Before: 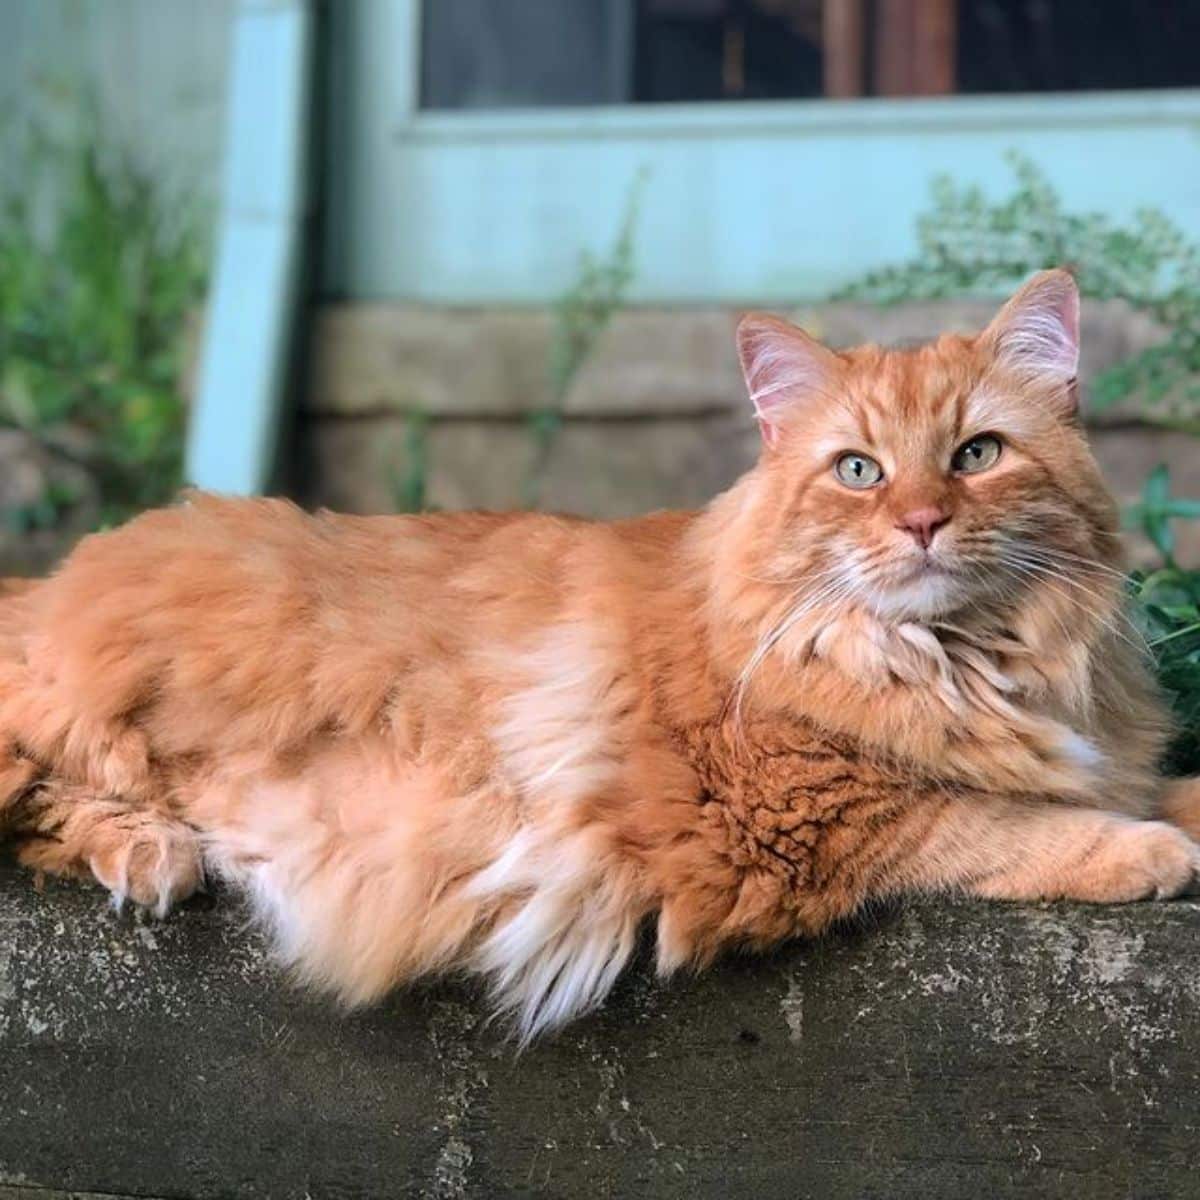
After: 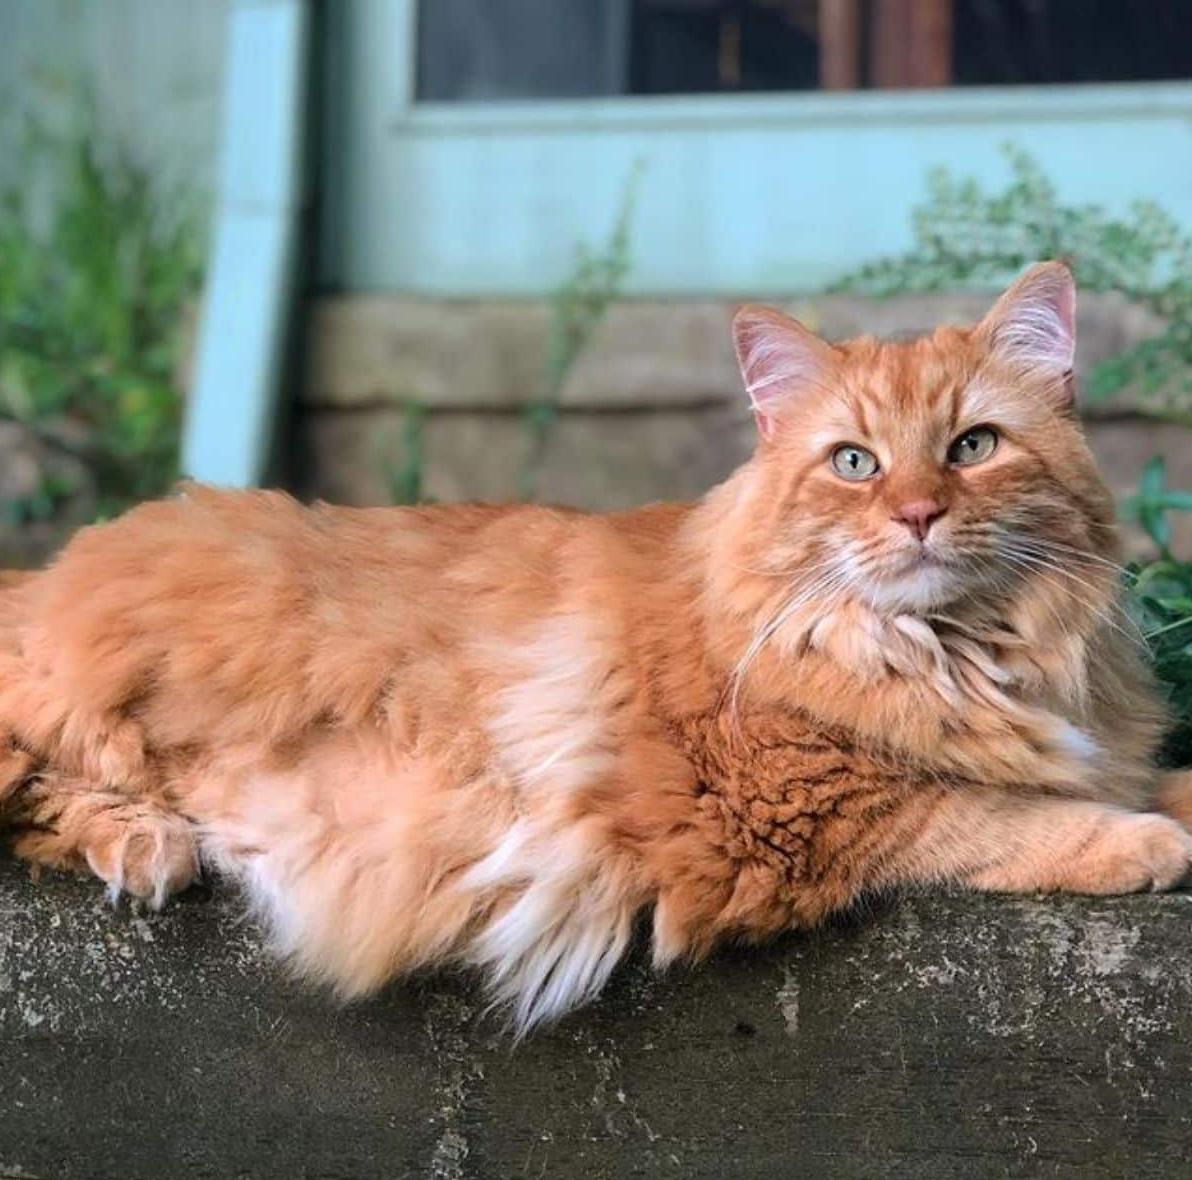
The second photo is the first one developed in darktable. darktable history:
crop: left 0.414%, top 0.712%, right 0.247%, bottom 0.95%
